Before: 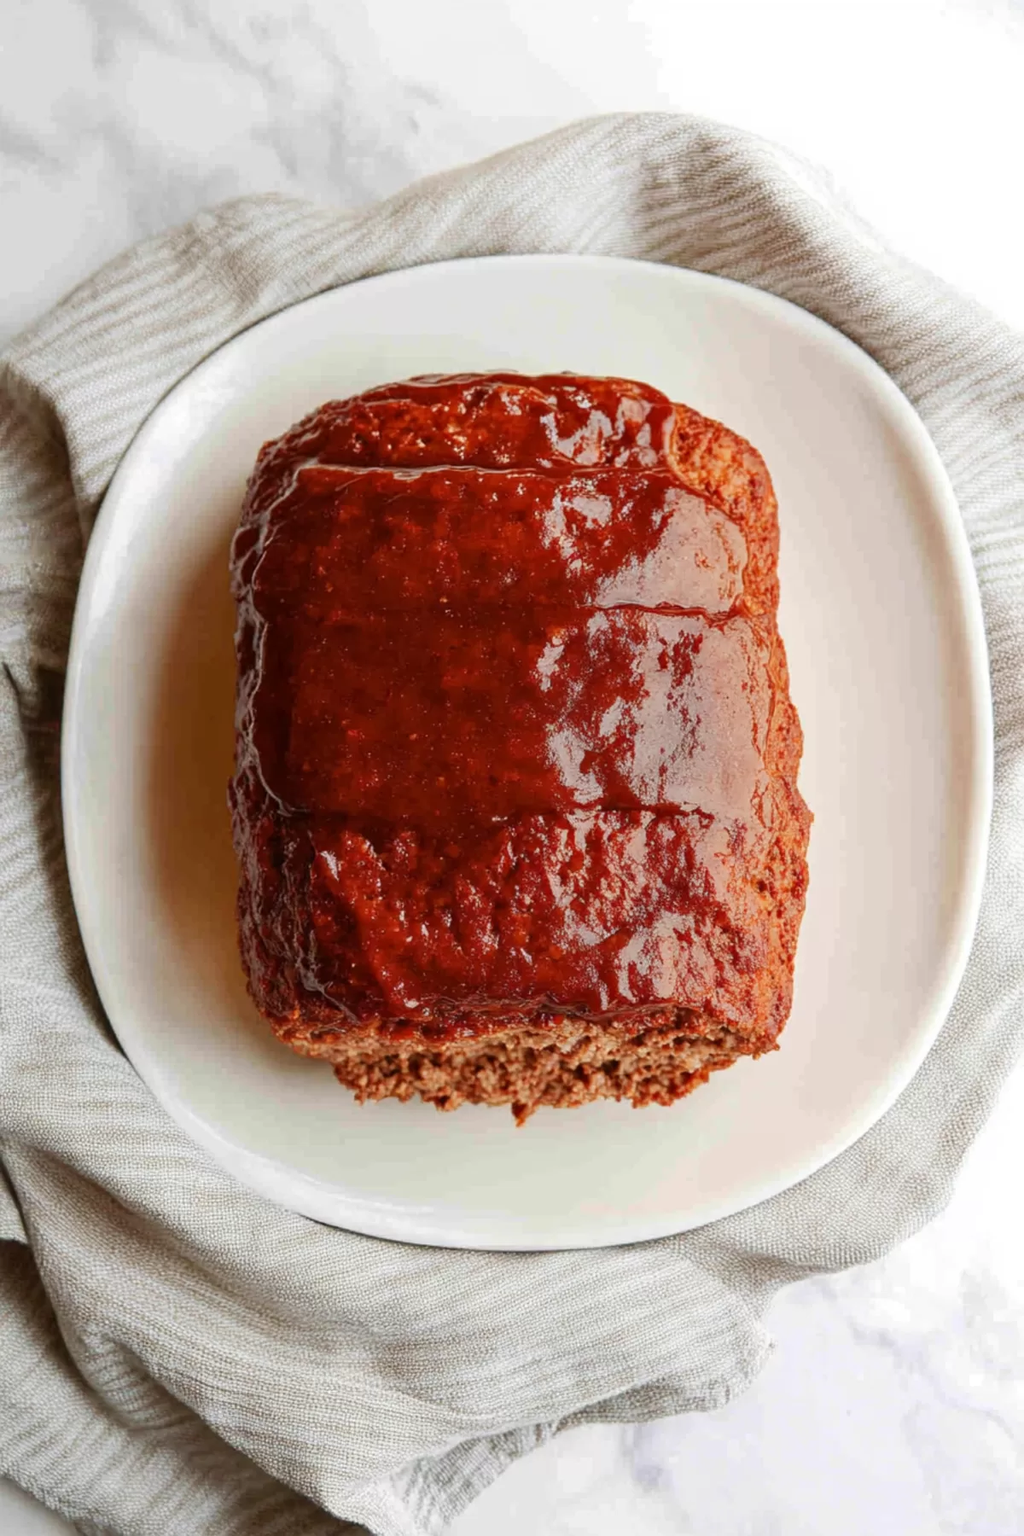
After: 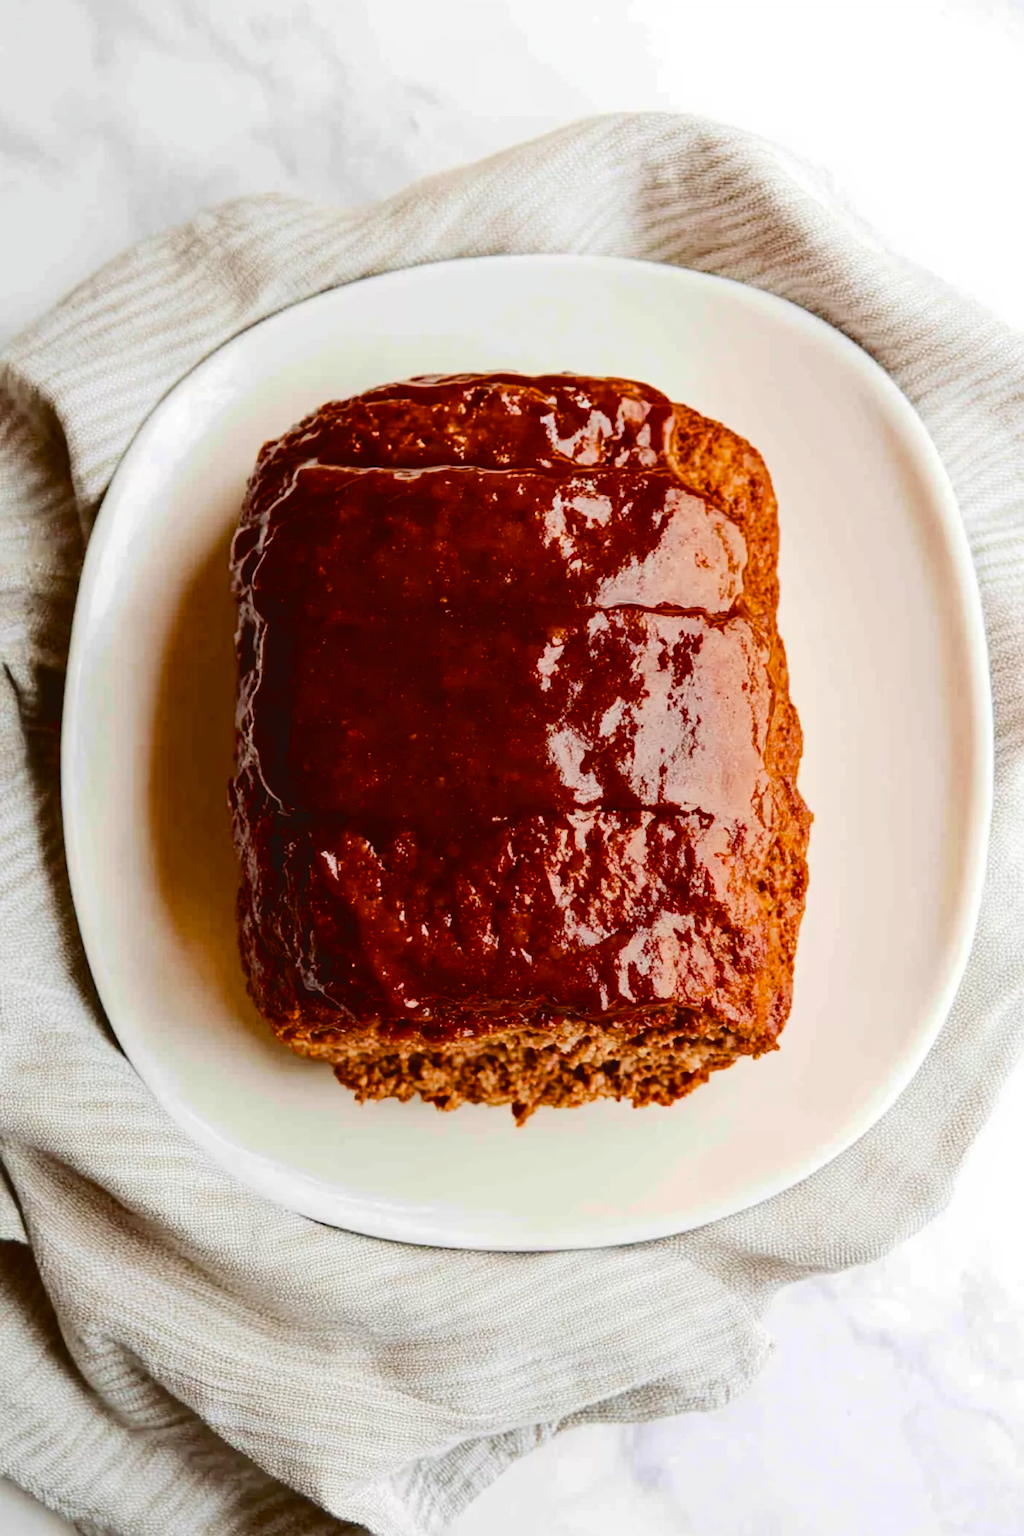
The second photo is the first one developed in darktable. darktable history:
tone curve: curves: ch0 [(0, 0) (0.003, 0.047) (0.011, 0.05) (0.025, 0.053) (0.044, 0.057) (0.069, 0.062) (0.1, 0.084) (0.136, 0.115) (0.177, 0.159) (0.224, 0.216) (0.277, 0.289) (0.335, 0.382) (0.399, 0.474) (0.468, 0.561) (0.543, 0.636) (0.623, 0.705) (0.709, 0.778) (0.801, 0.847) (0.898, 0.916) (1, 1)], color space Lab, independent channels, preserve colors none
color balance rgb: perceptual saturation grading › global saturation 25.757%, saturation formula JzAzBz (2021)
